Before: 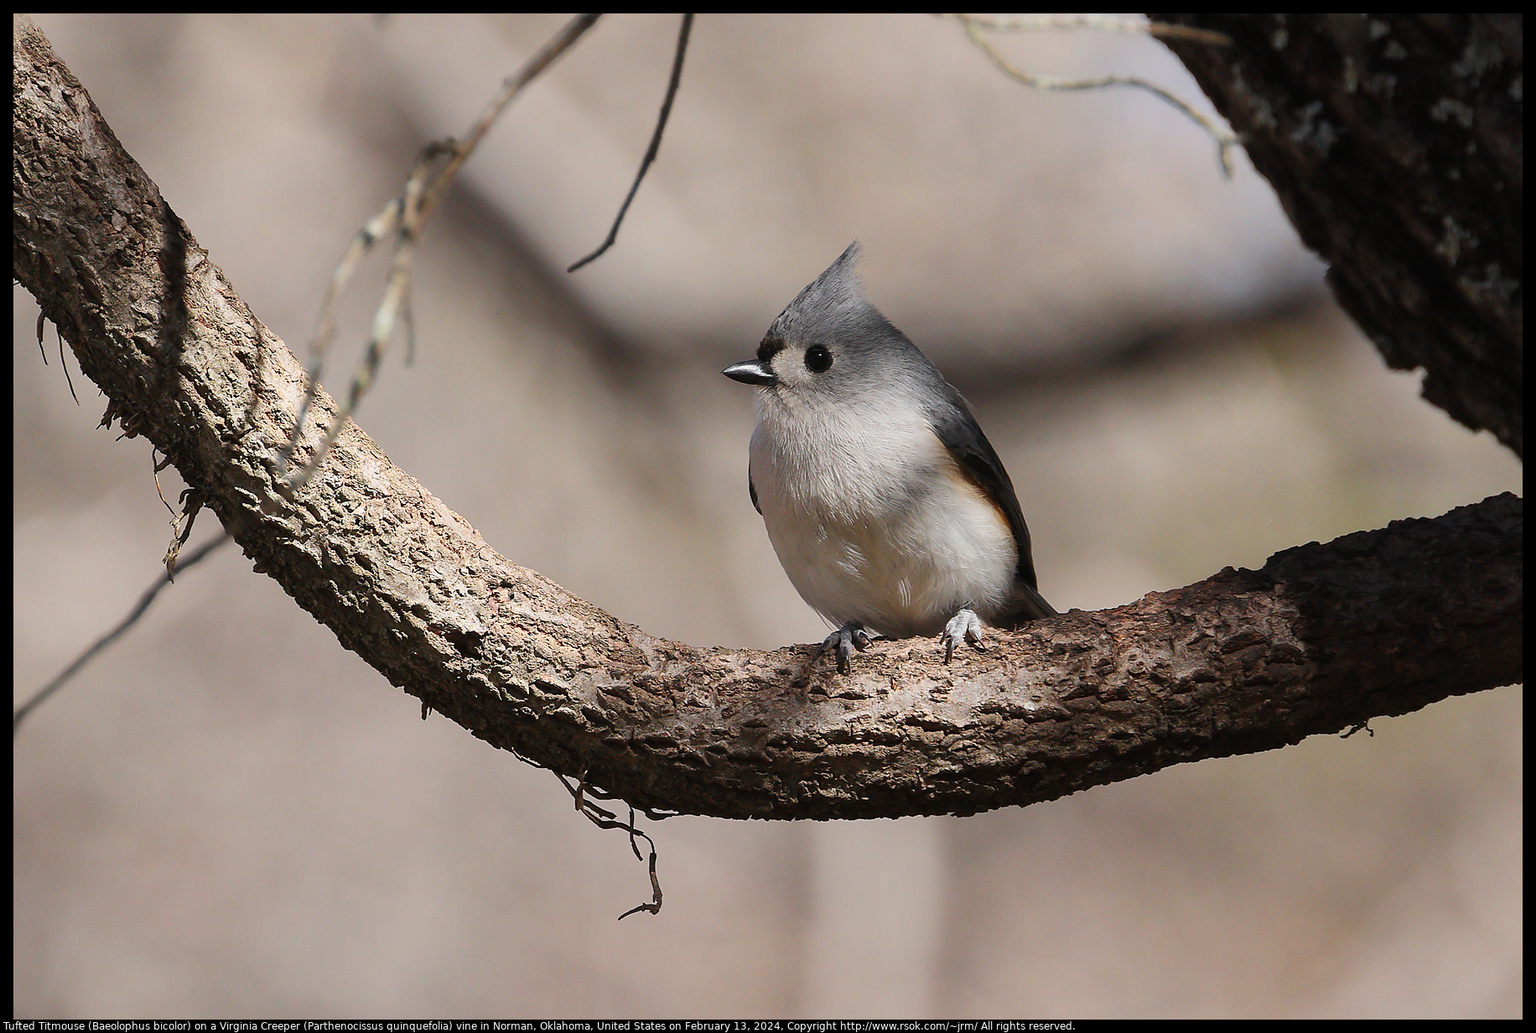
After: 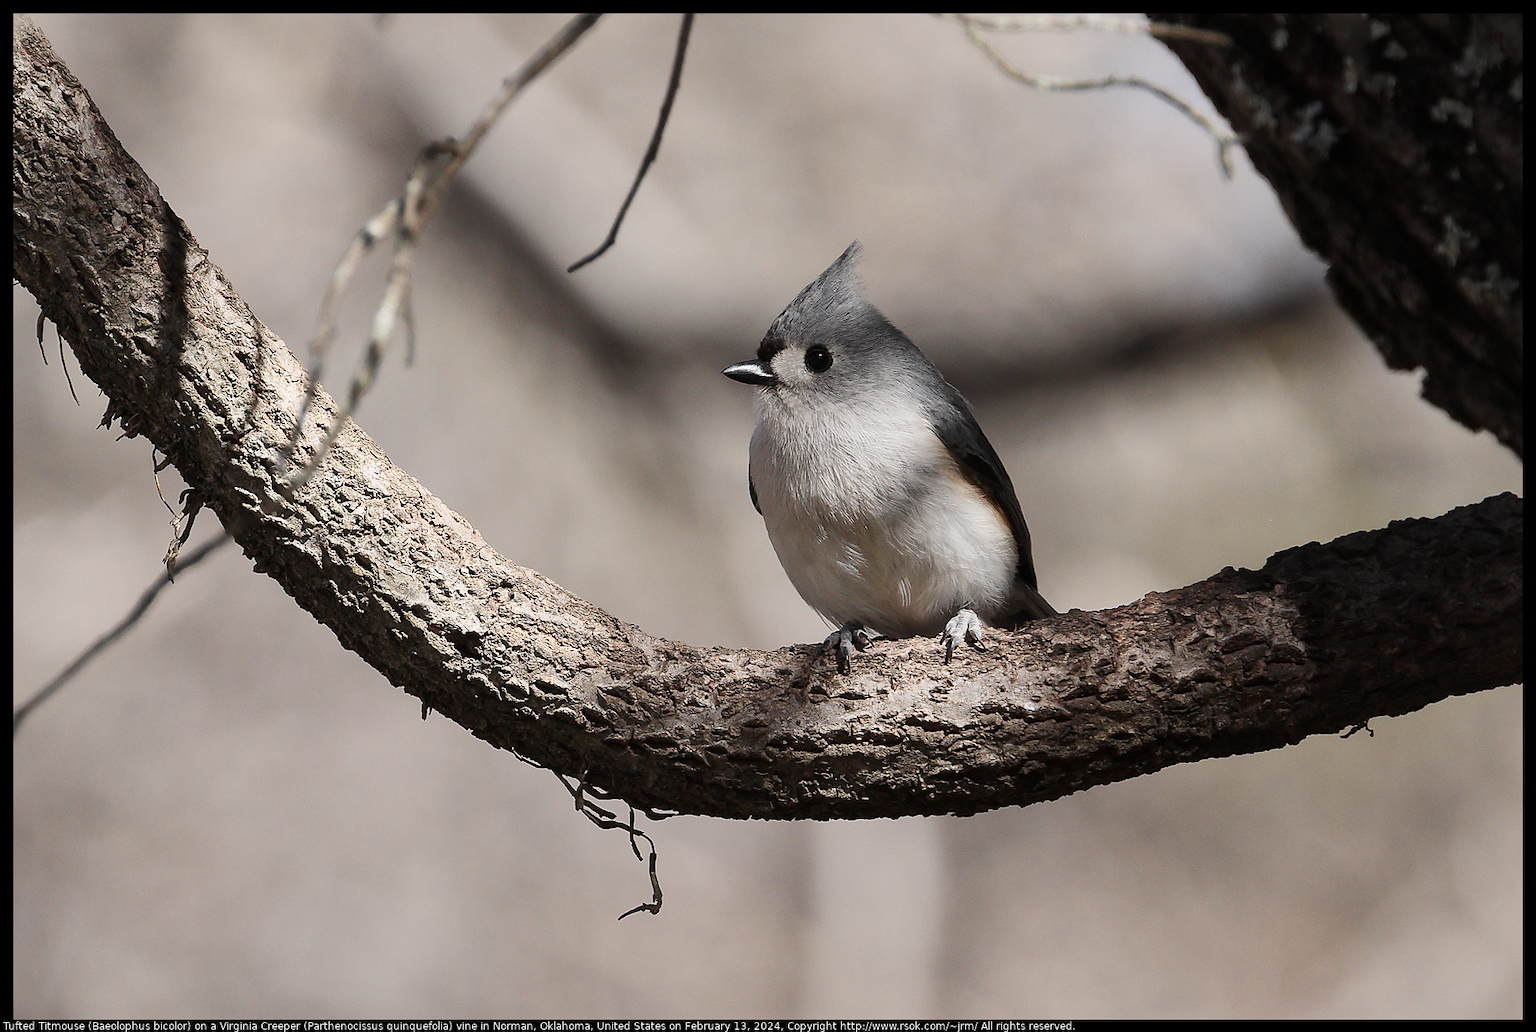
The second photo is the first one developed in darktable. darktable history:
local contrast: mode bilateral grid, contrast 21, coarseness 50, detail 119%, midtone range 0.2
contrast brightness saturation: contrast 0.103, saturation -0.281
